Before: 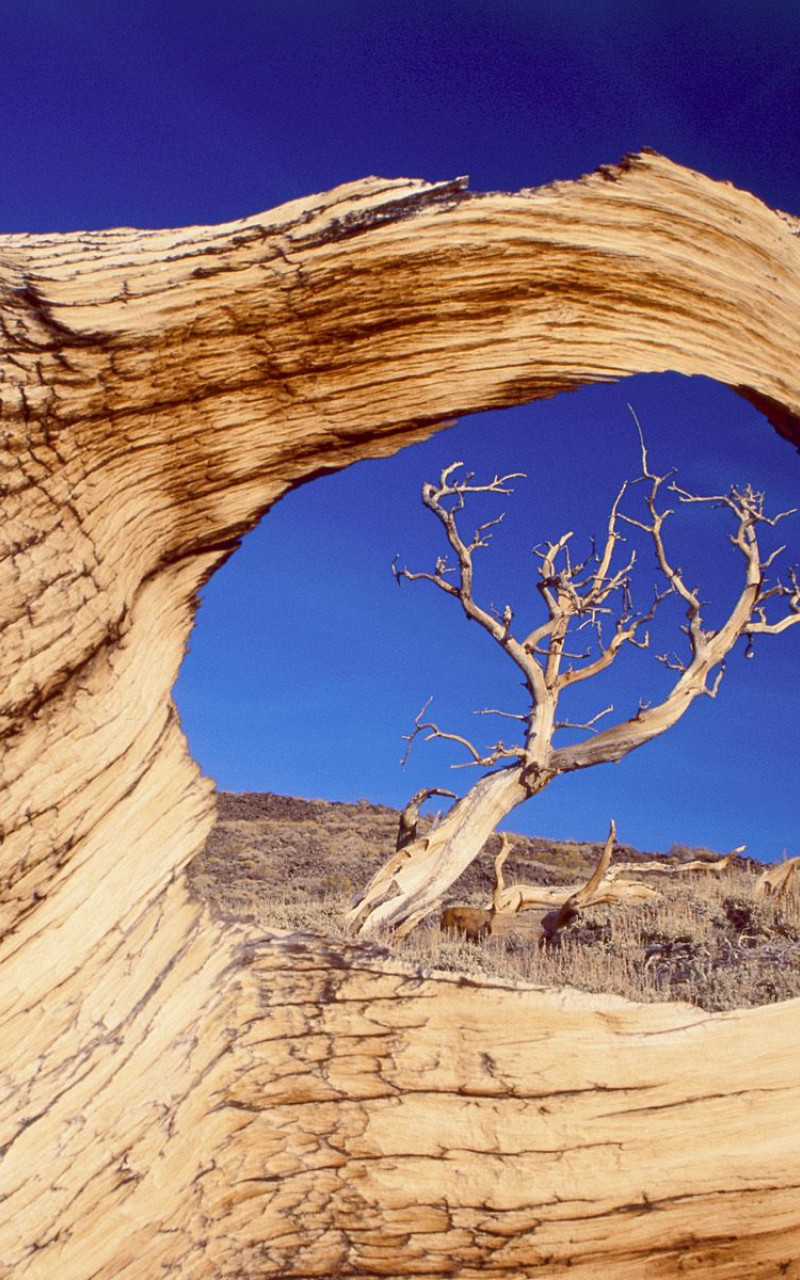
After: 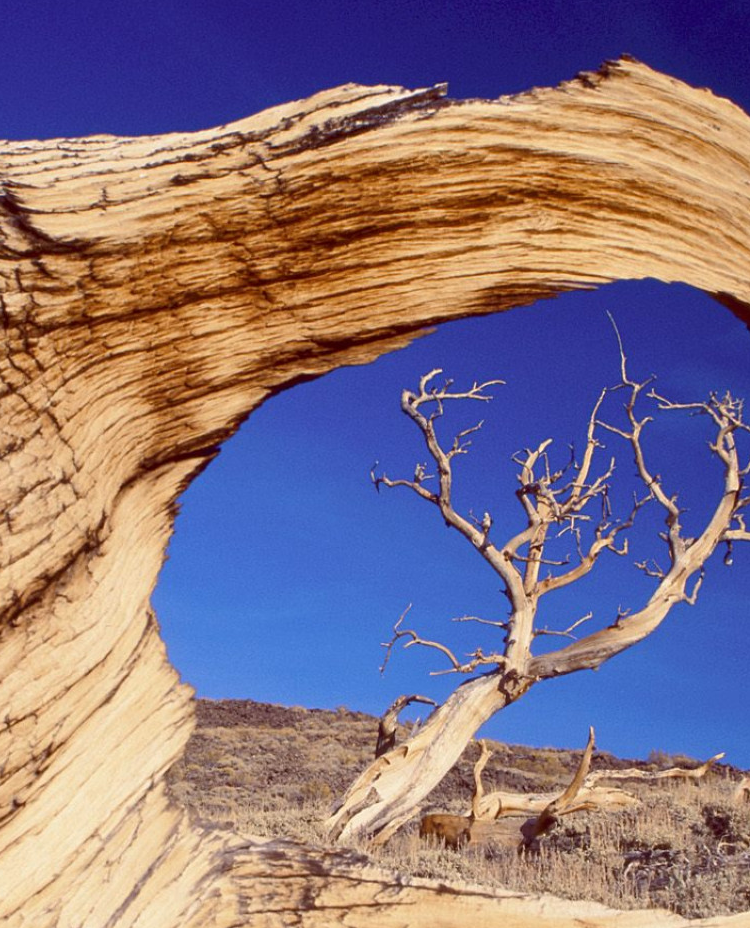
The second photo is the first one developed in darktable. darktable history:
crop: left 2.737%, top 7.287%, right 3.421%, bottom 20.179%
